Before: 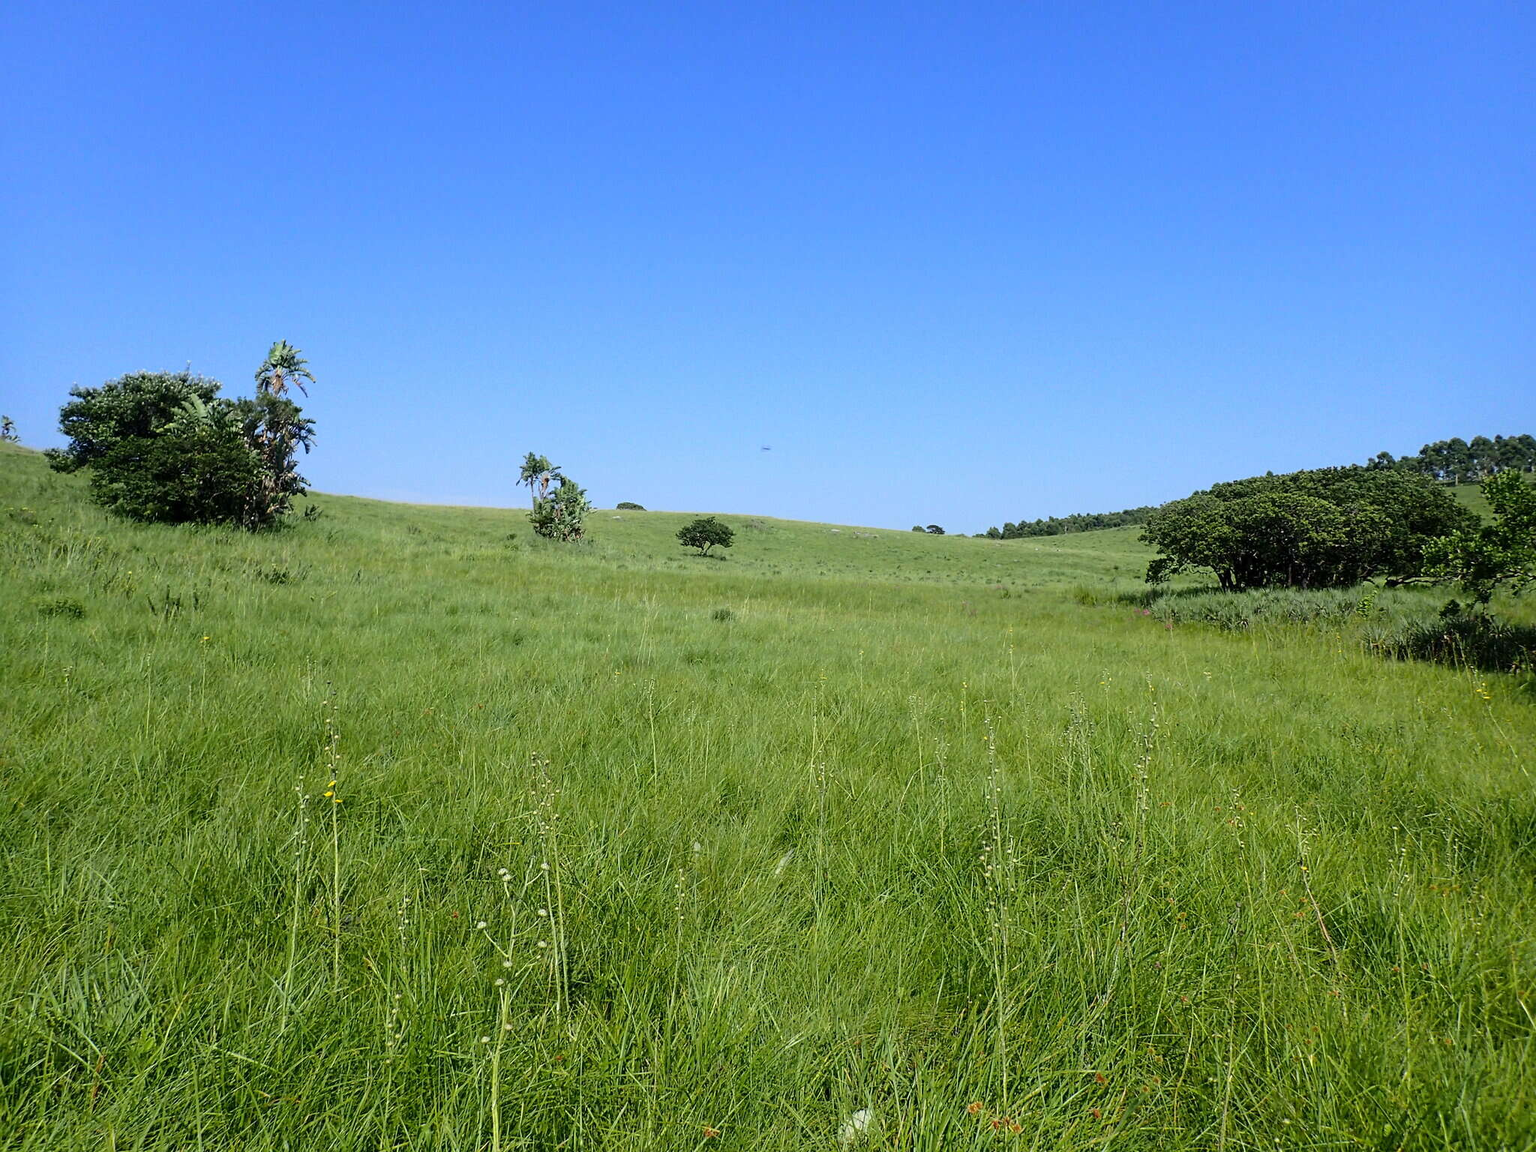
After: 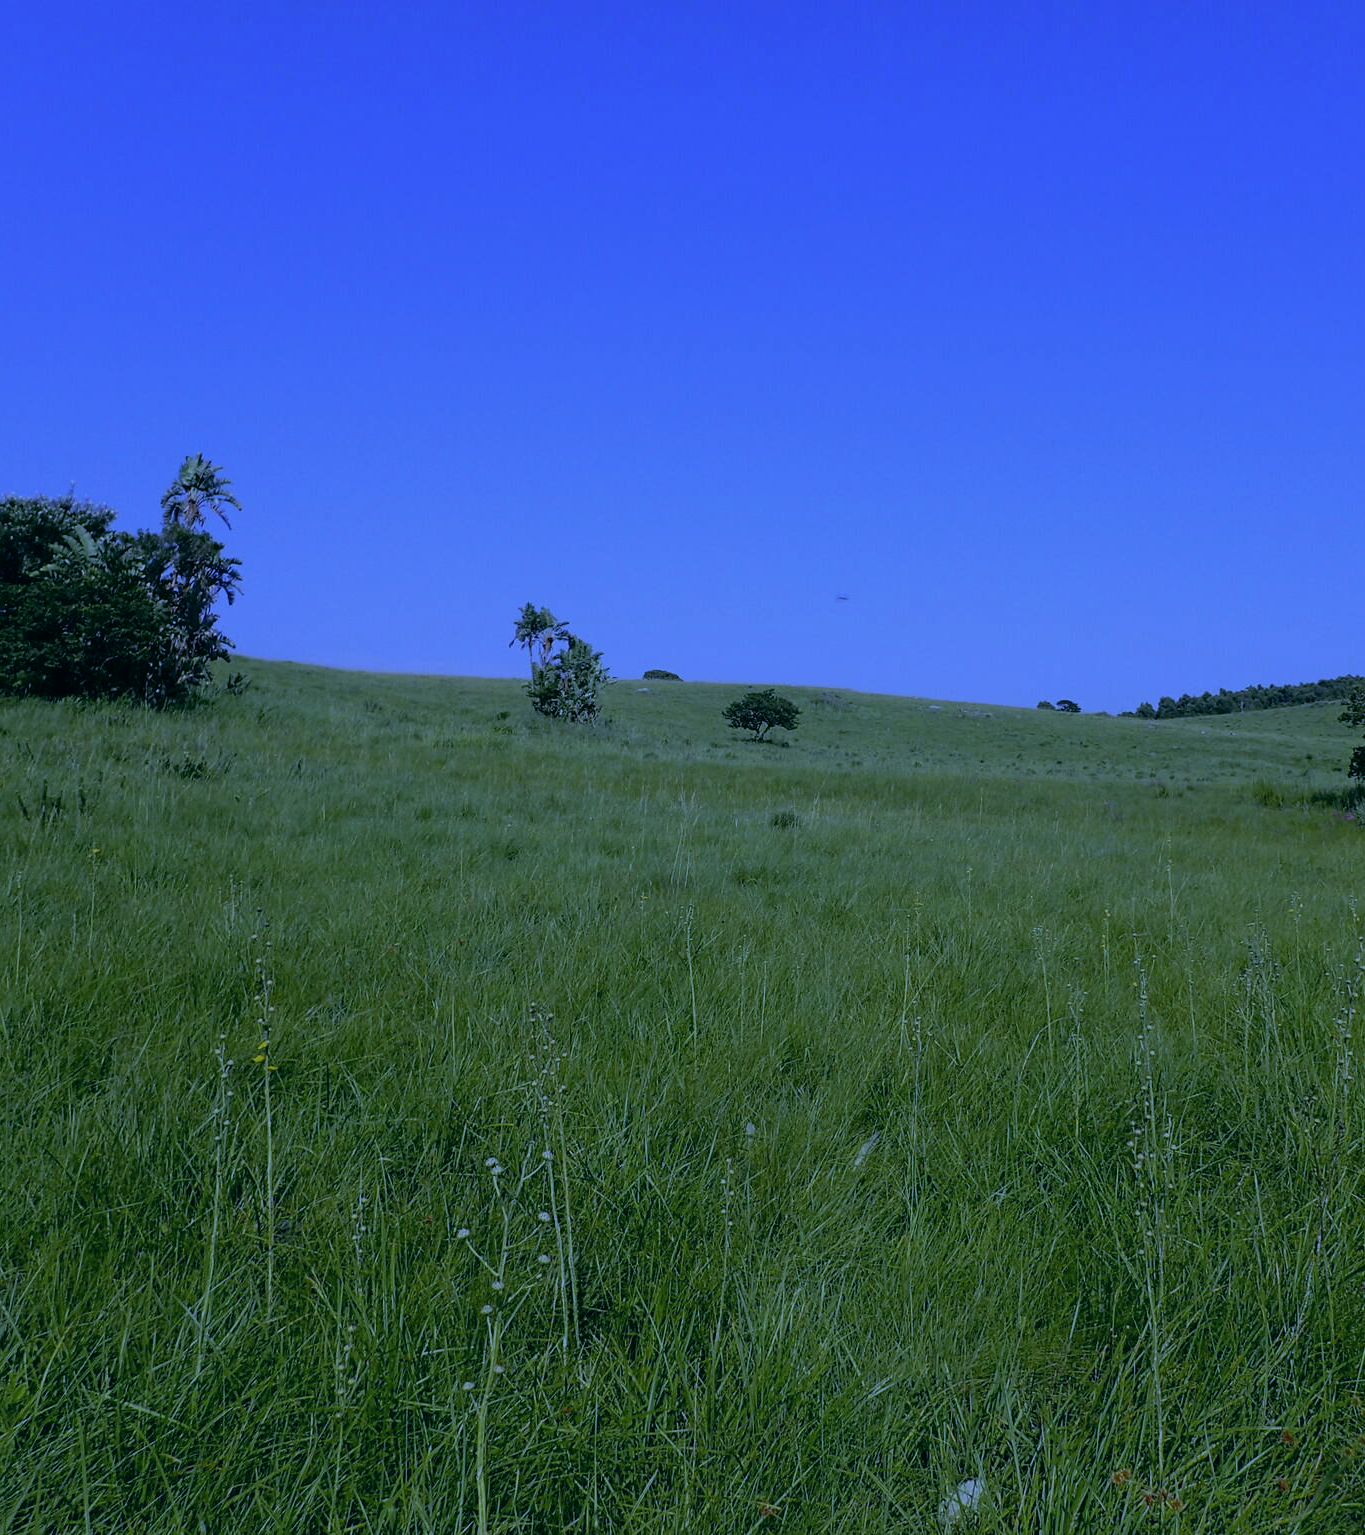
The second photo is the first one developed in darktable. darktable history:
exposure: exposure -1.468 EV, compensate highlight preservation false
crop and rotate: left 8.786%, right 24.548%
white balance: red 0.766, blue 1.537
color balance: lift [1, 0.998, 1.001, 1.002], gamma [1, 1.02, 1, 0.98], gain [1, 1.02, 1.003, 0.98]
